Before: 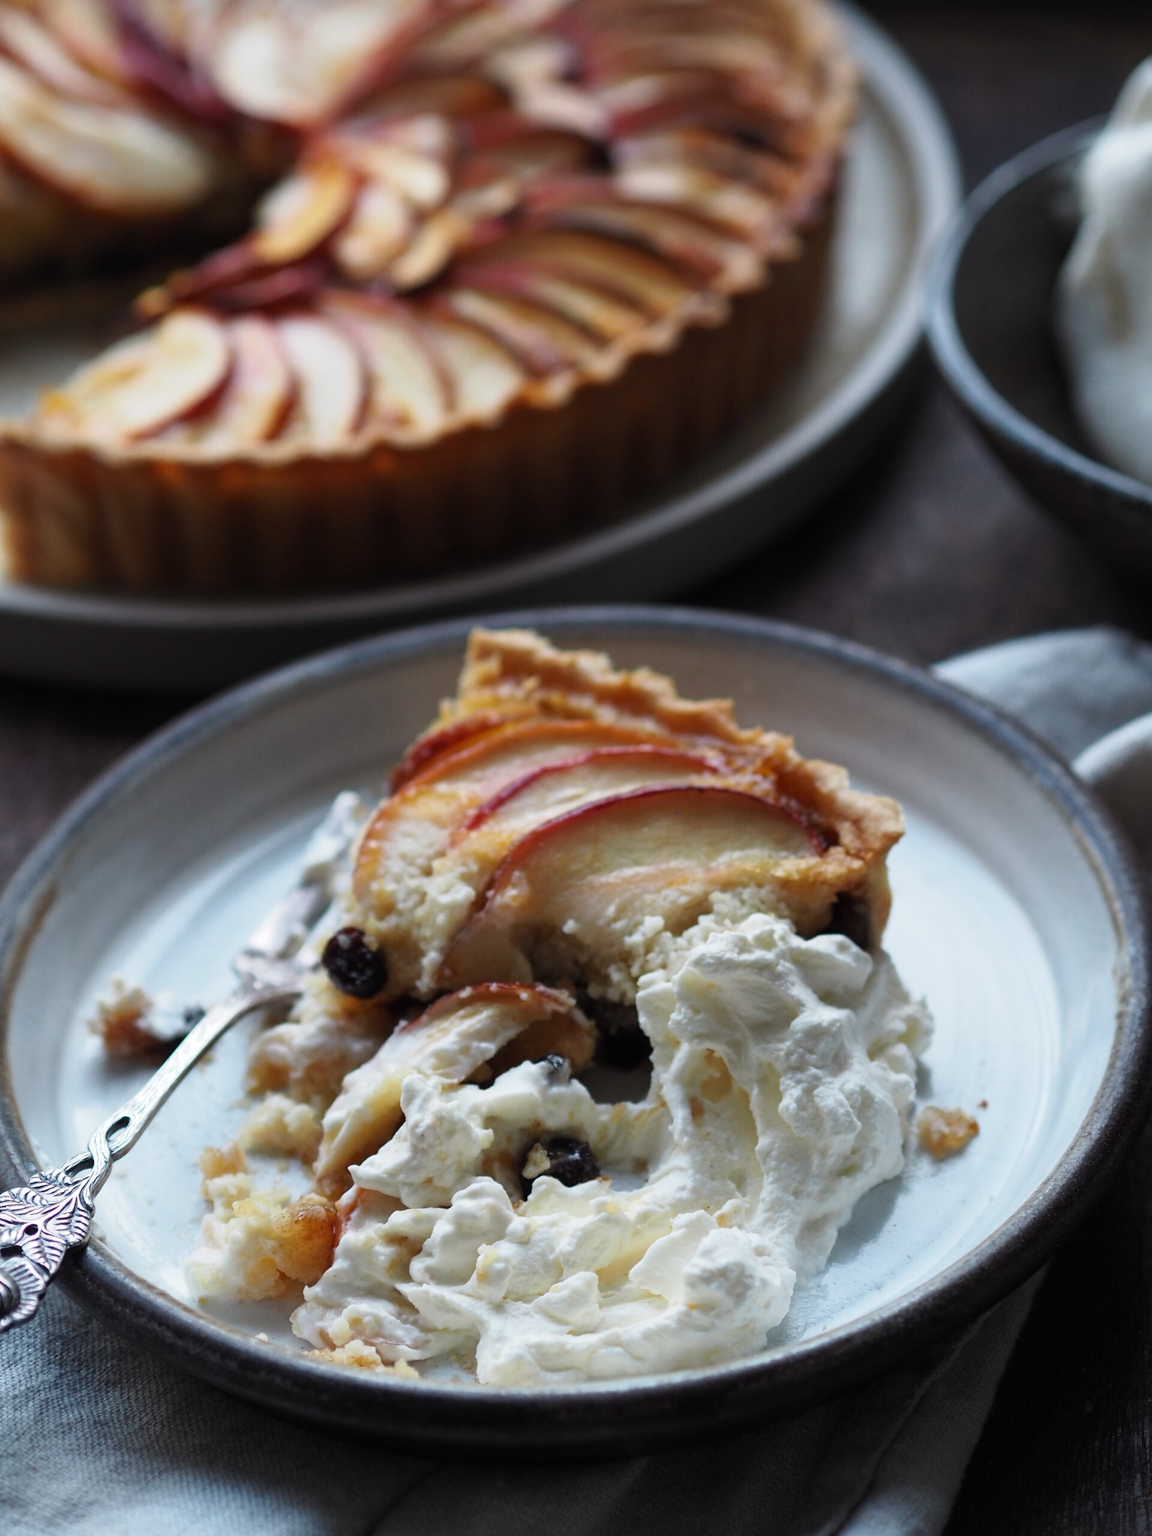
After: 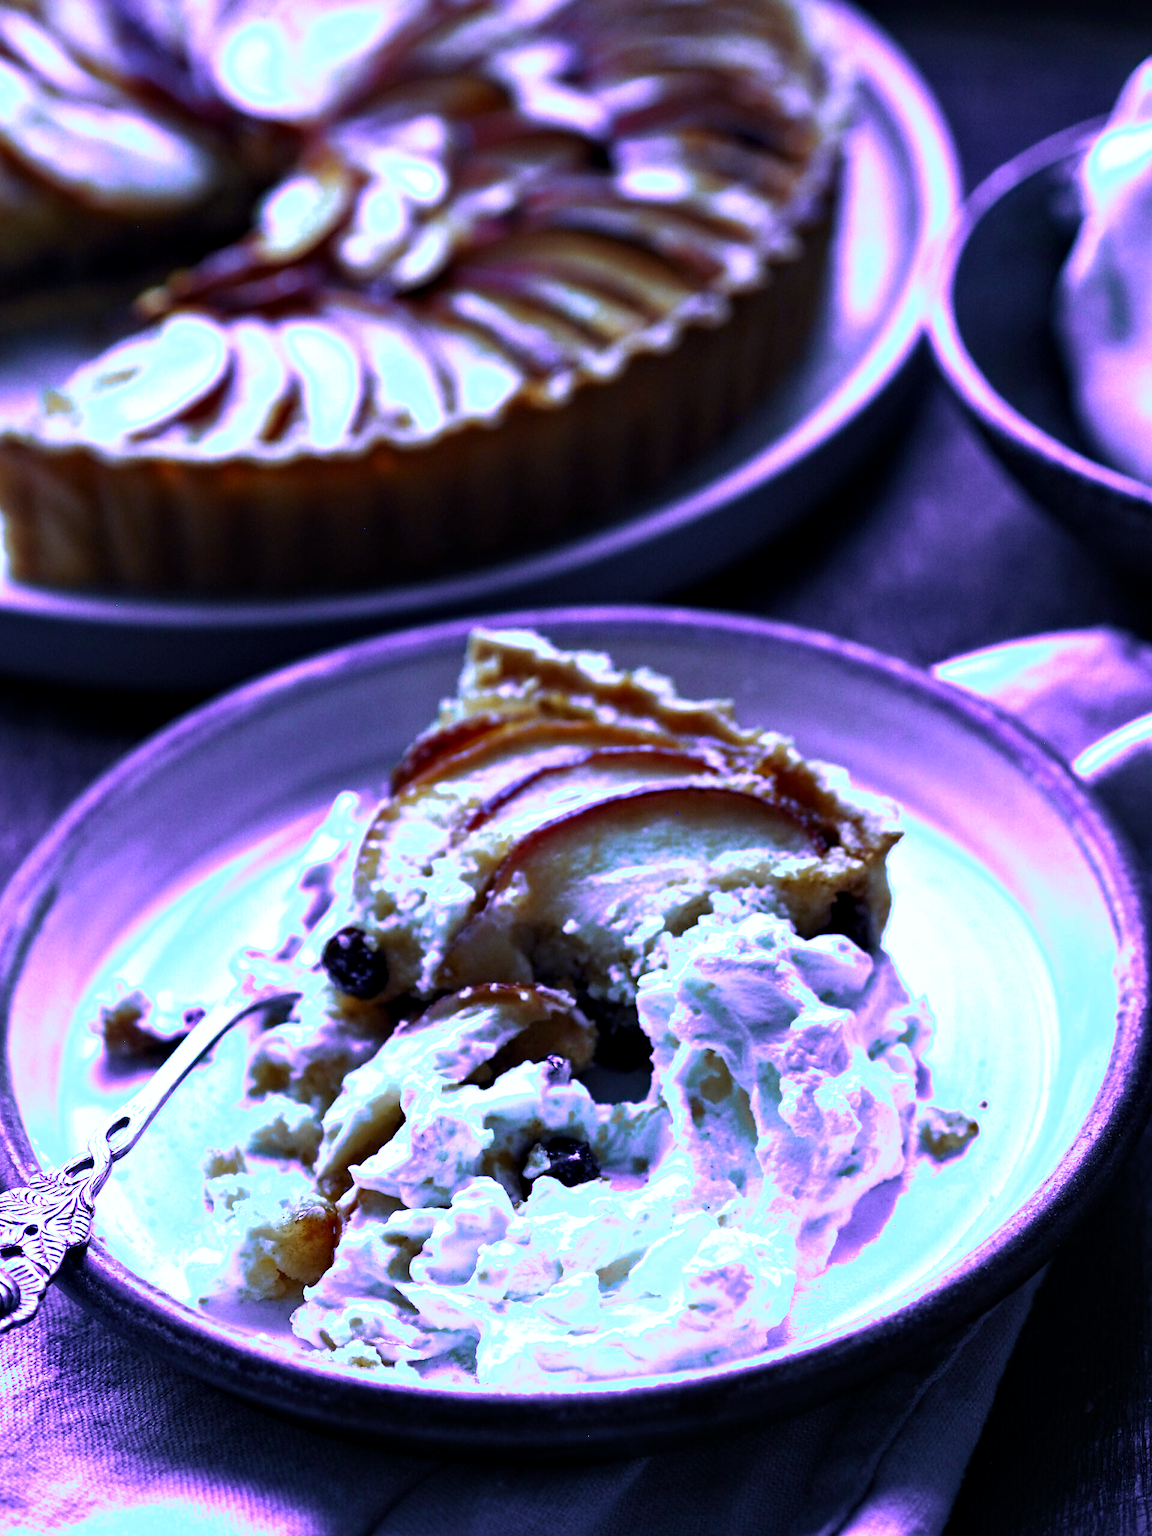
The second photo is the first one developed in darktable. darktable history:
white balance: red 0.766, blue 1.537
velvia: on, module defaults
contrast equalizer: y [[0.51, 0.537, 0.559, 0.574, 0.599, 0.618], [0.5 ×6], [0.5 ×6], [0 ×6], [0 ×6]]
color zones: curves: ch0 [(0, 0.363) (0.128, 0.373) (0.25, 0.5) (0.402, 0.407) (0.521, 0.525) (0.63, 0.559) (0.729, 0.662) (0.867, 0.471)]; ch1 [(0, 0.515) (0.136, 0.618) (0.25, 0.5) (0.378, 0) (0.516, 0) (0.622, 0.593) (0.737, 0.819) (0.87, 0.593)]; ch2 [(0, 0.529) (0.128, 0.471) (0.282, 0.451) (0.386, 0.662) (0.516, 0.525) (0.633, 0.554) (0.75, 0.62) (0.875, 0.441)]
color balance: contrast 10%
